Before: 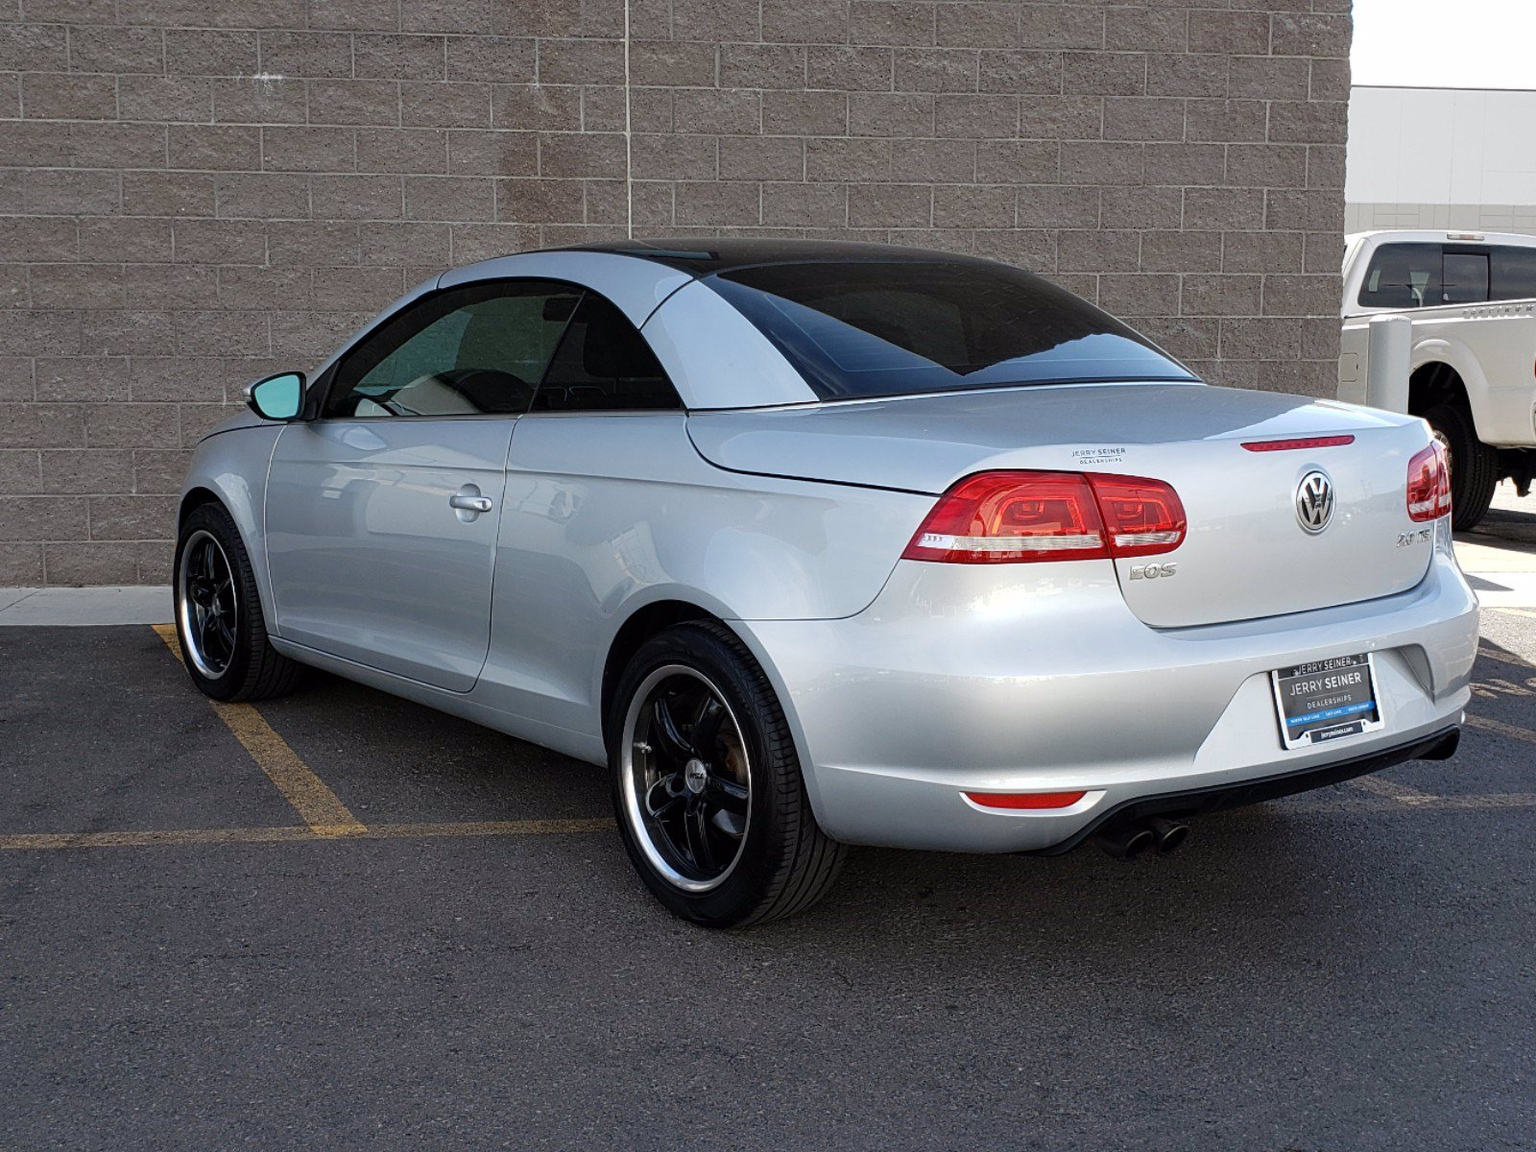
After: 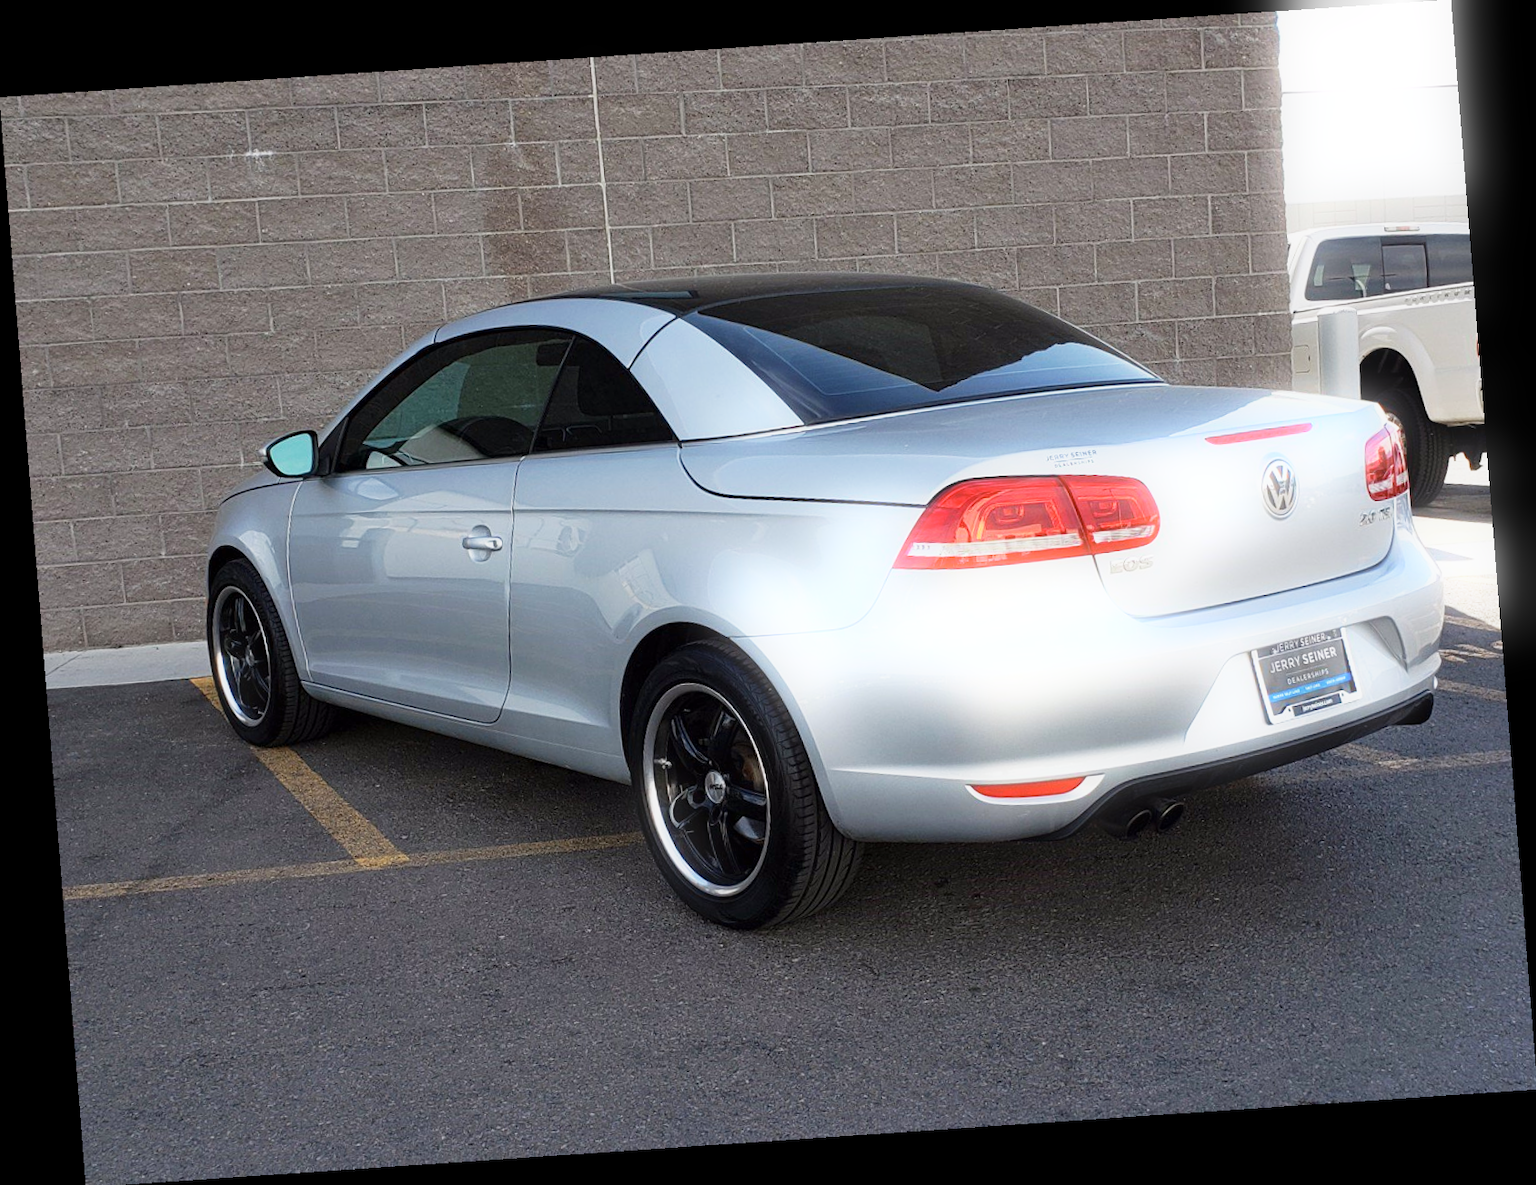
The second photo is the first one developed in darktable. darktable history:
rotate and perspective: rotation -4.2°, shear 0.006, automatic cropping off
base curve: curves: ch0 [(0, 0) (0.088, 0.125) (0.176, 0.251) (0.354, 0.501) (0.613, 0.749) (1, 0.877)], preserve colors none
bloom: size 5%, threshold 95%, strength 15%
